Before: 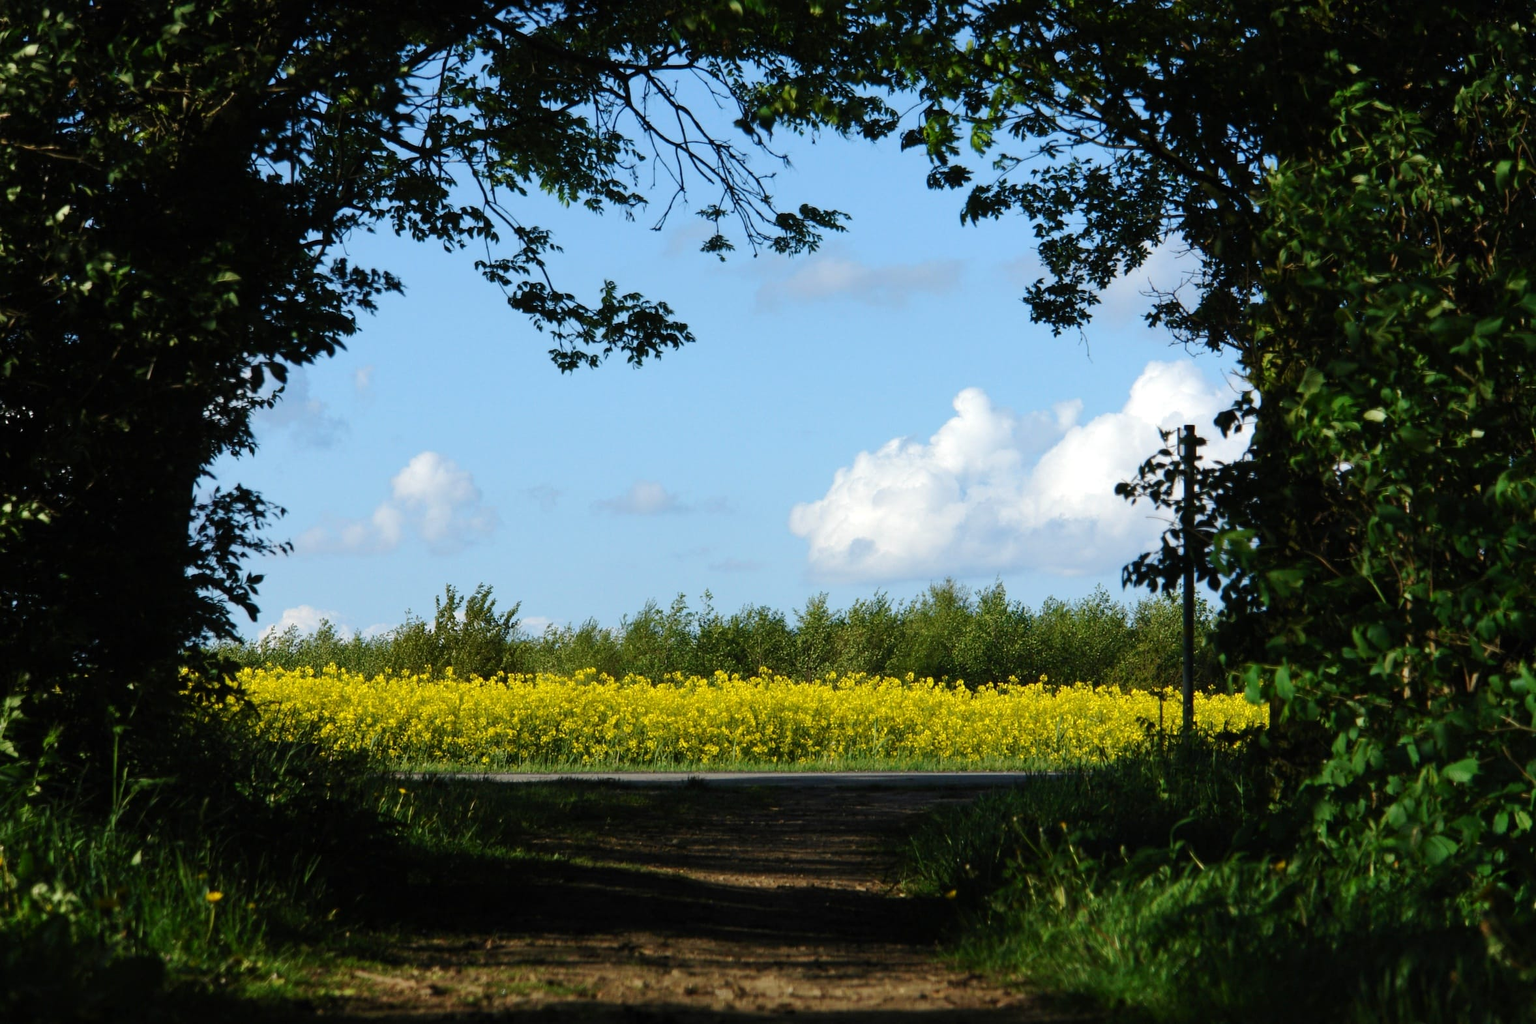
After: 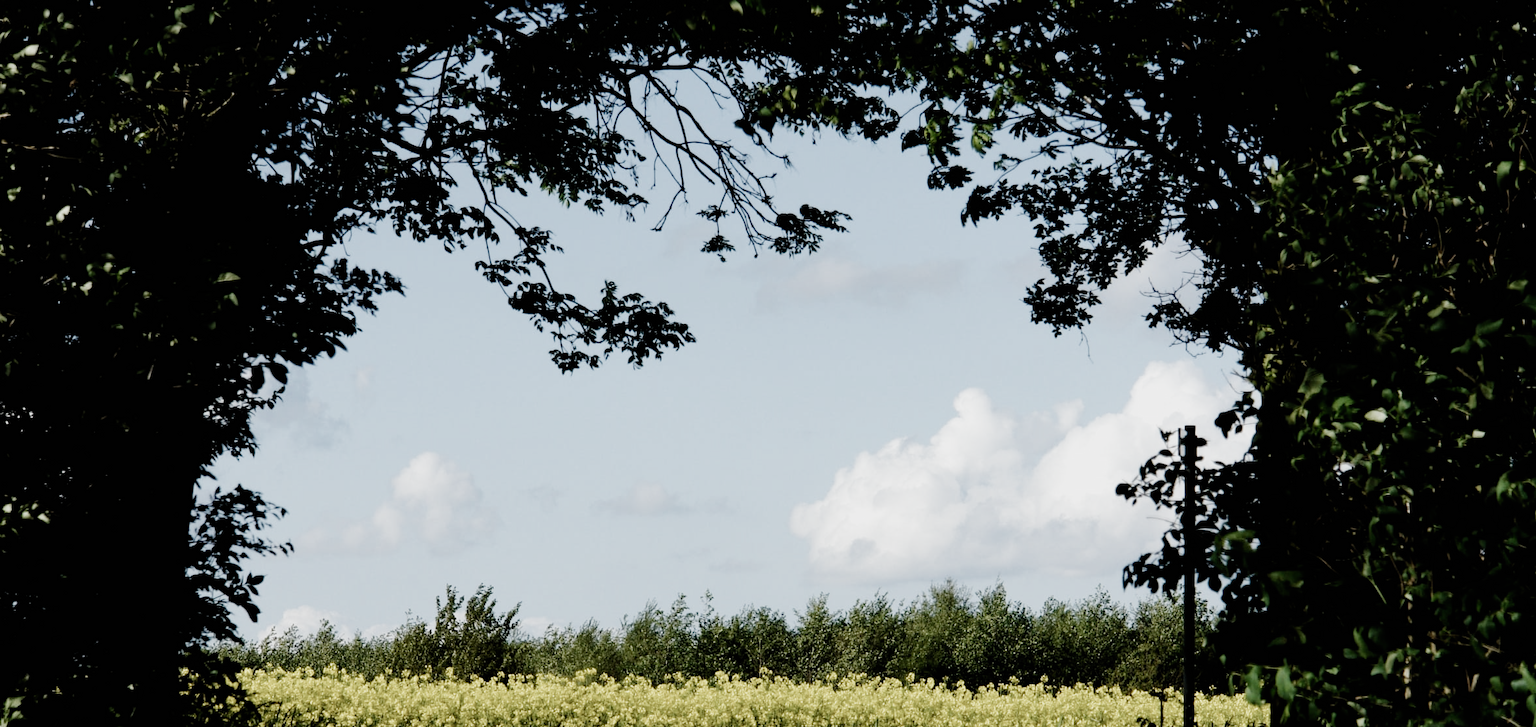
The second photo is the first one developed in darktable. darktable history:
filmic rgb: black relative exposure -5.14 EV, white relative exposure 3.98 EV, hardness 2.88, contrast 1.384, highlights saturation mix -30.25%, add noise in highlights 0, preserve chrominance no, color science v4 (2020)
crop: right 0%, bottom 28.924%
exposure: exposure 0.201 EV, compensate highlight preservation false
